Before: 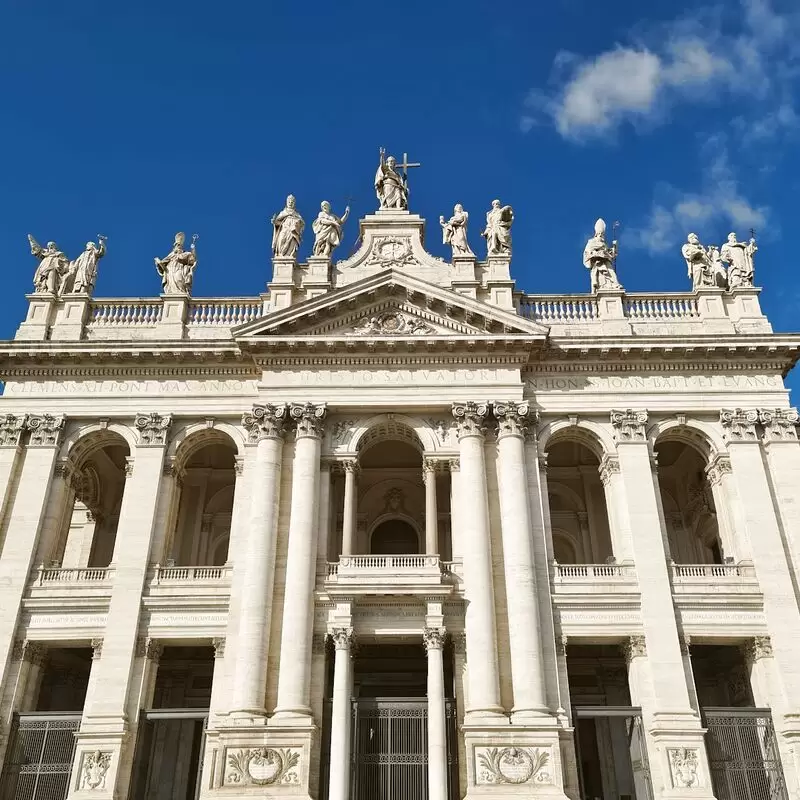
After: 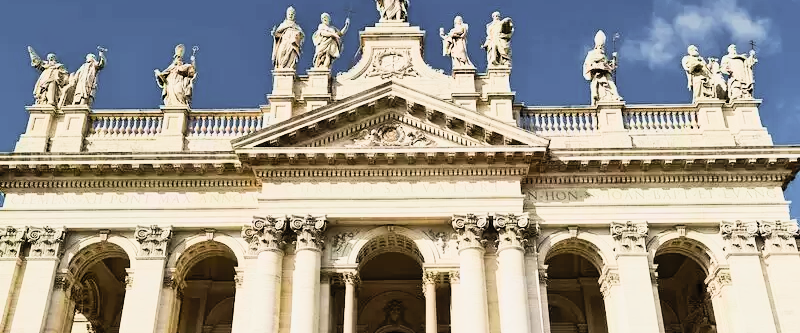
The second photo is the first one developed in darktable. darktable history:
color zones: curves: ch1 [(0.25, 0.61) (0.75, 0.248)]
crop and rotate: top 23.584%, bottom 34.679%
filmic rgb: black relative exposure -7.5 EV, white relative exposure 5 EV, threshold 3.03 EV, hardness 3.34, contrast 1.297, enable highlight reconstruction true
contrast brightness saturation: contrast 0.237, brightness 0.262, saturation 0.389
